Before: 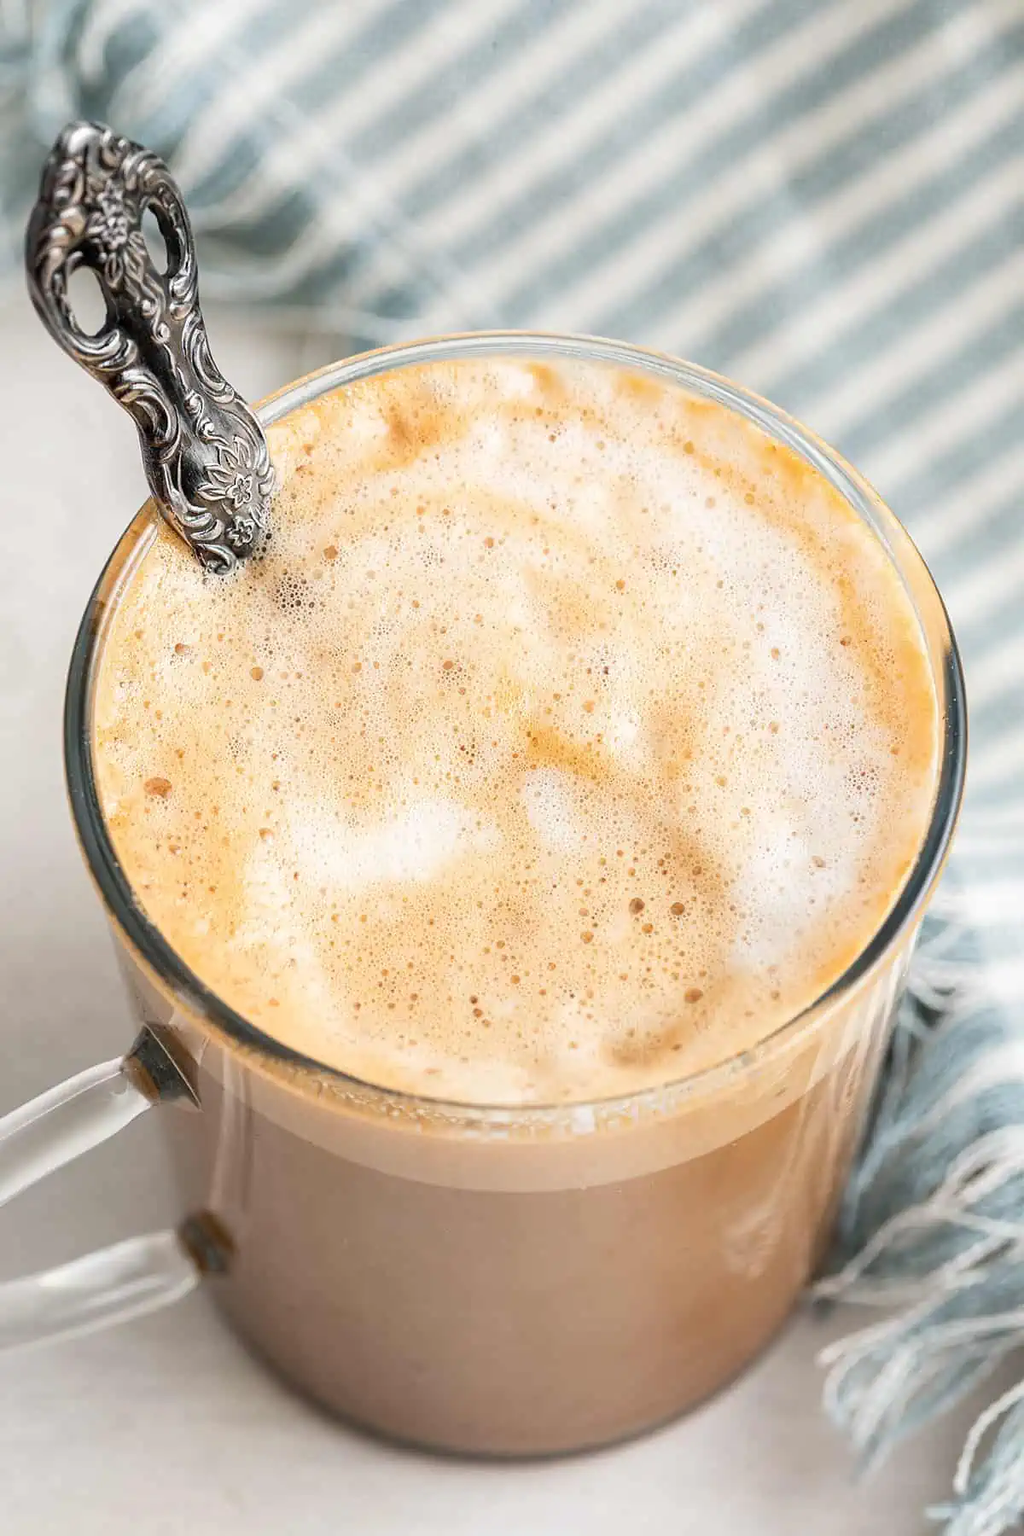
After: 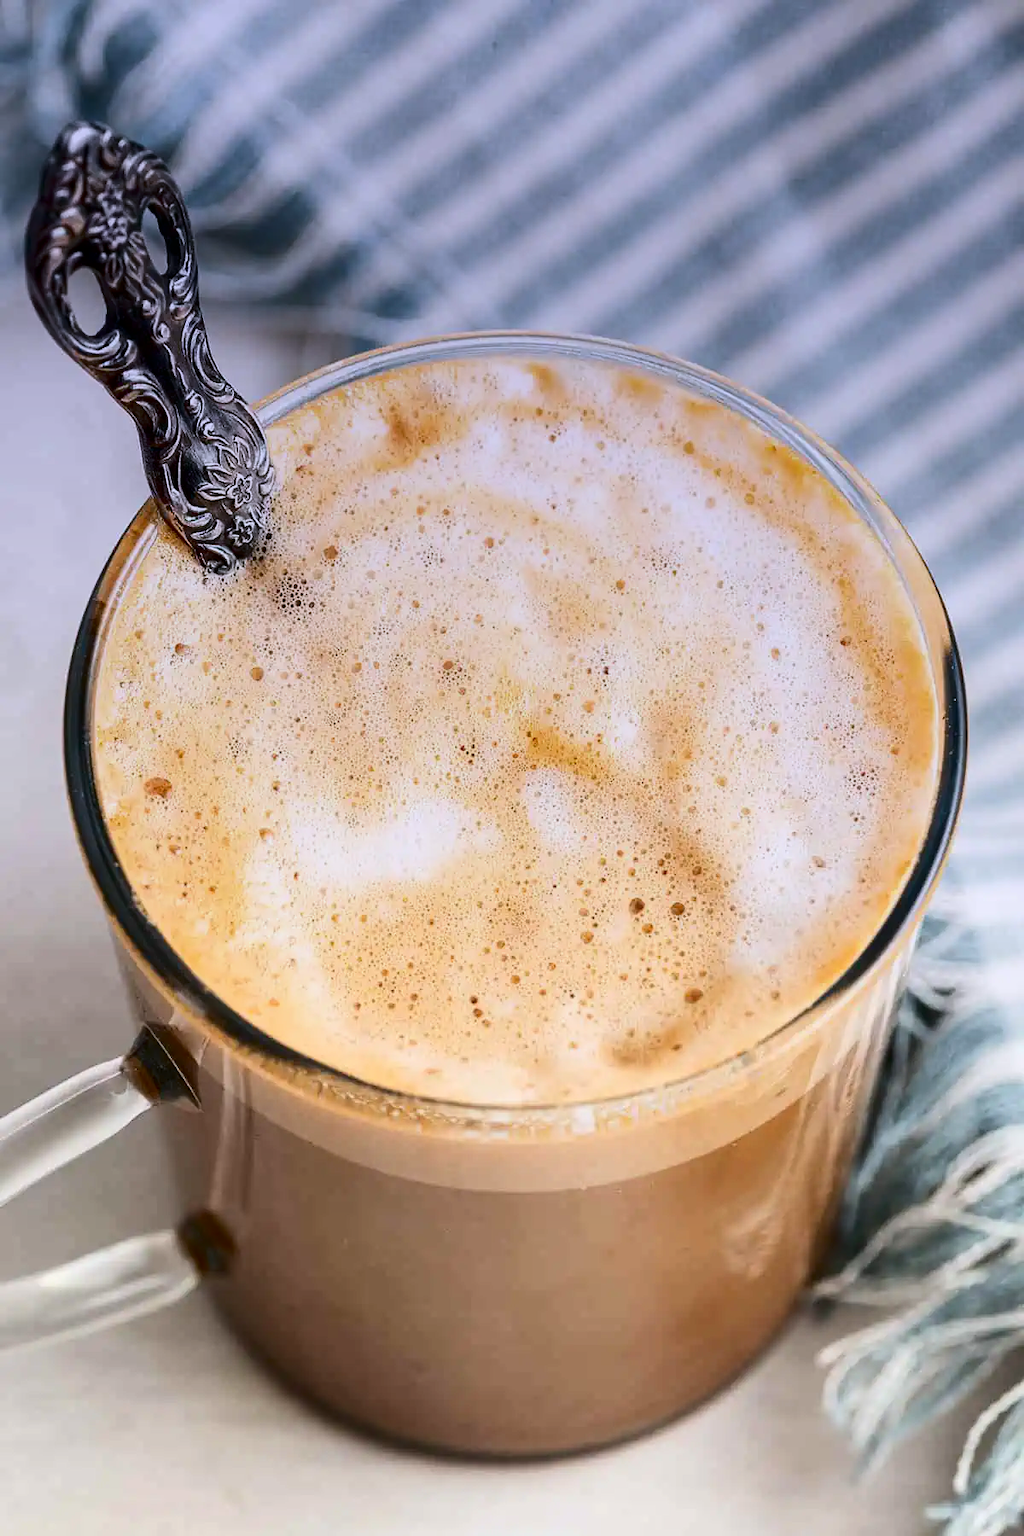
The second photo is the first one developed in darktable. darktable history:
graduated density: hue 238.83°, saturation 50%
contrast brightness saturation: contrast 0.22, brightness -0.19, saturation 0.24
